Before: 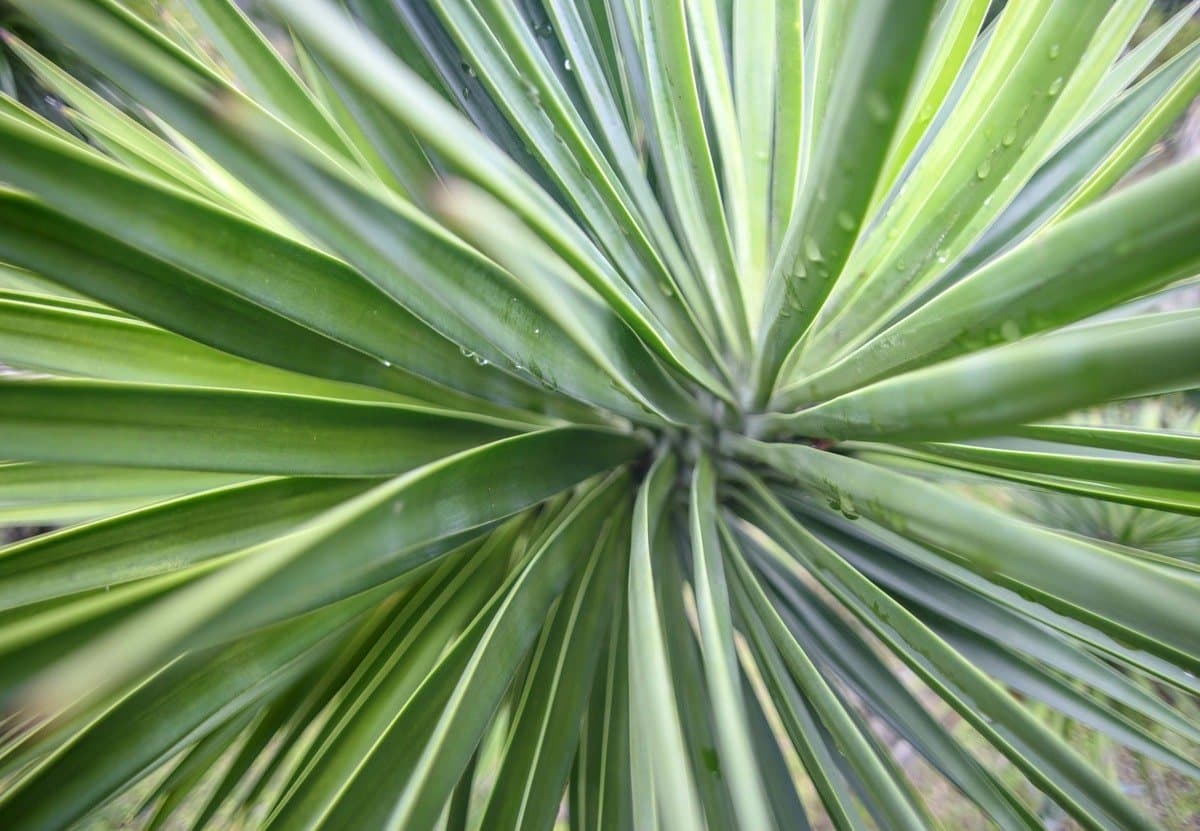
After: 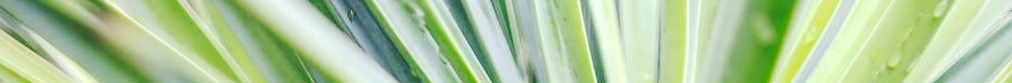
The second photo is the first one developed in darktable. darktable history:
crop and rotate: left 9.644%, top 9.491%, right 6.021%, bottom 80.509%
grain: coarseness 0.81 ISO, strength 1.34%, mid-tones bias 0%
tone curve: curves: ch0 [(0, 0) (0.003, 0.195) (0.011, 0.196) (0.025, 0.196) (0.044, 0.196) (0.069, 0.196) (0.1, 0.196) (0.136, 0.197) (0.177, 0.207) (0.224, 0.224) (0.277, 0.268) (0.335, 0.336) (0.399, 0.424) (0.468, 0.533) (0.543, 0.632) (0.623, 0.715) (0.709, 0.789) (0.801, 0.85) (0.898, 0.906) (1, 1)], preserve colors none
